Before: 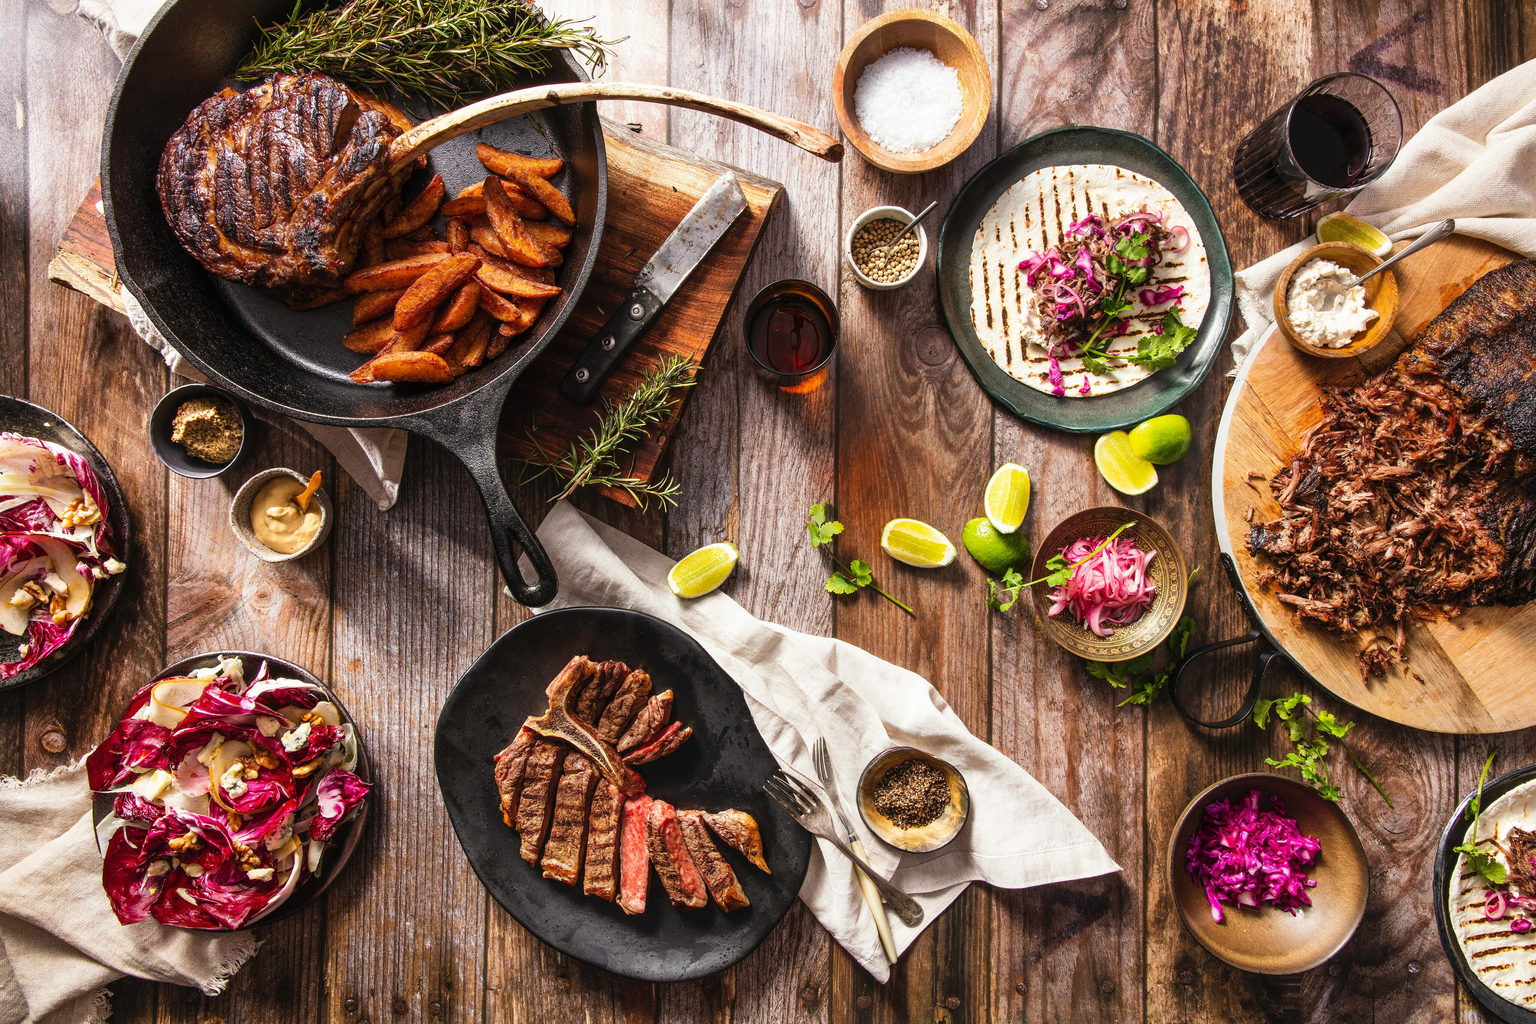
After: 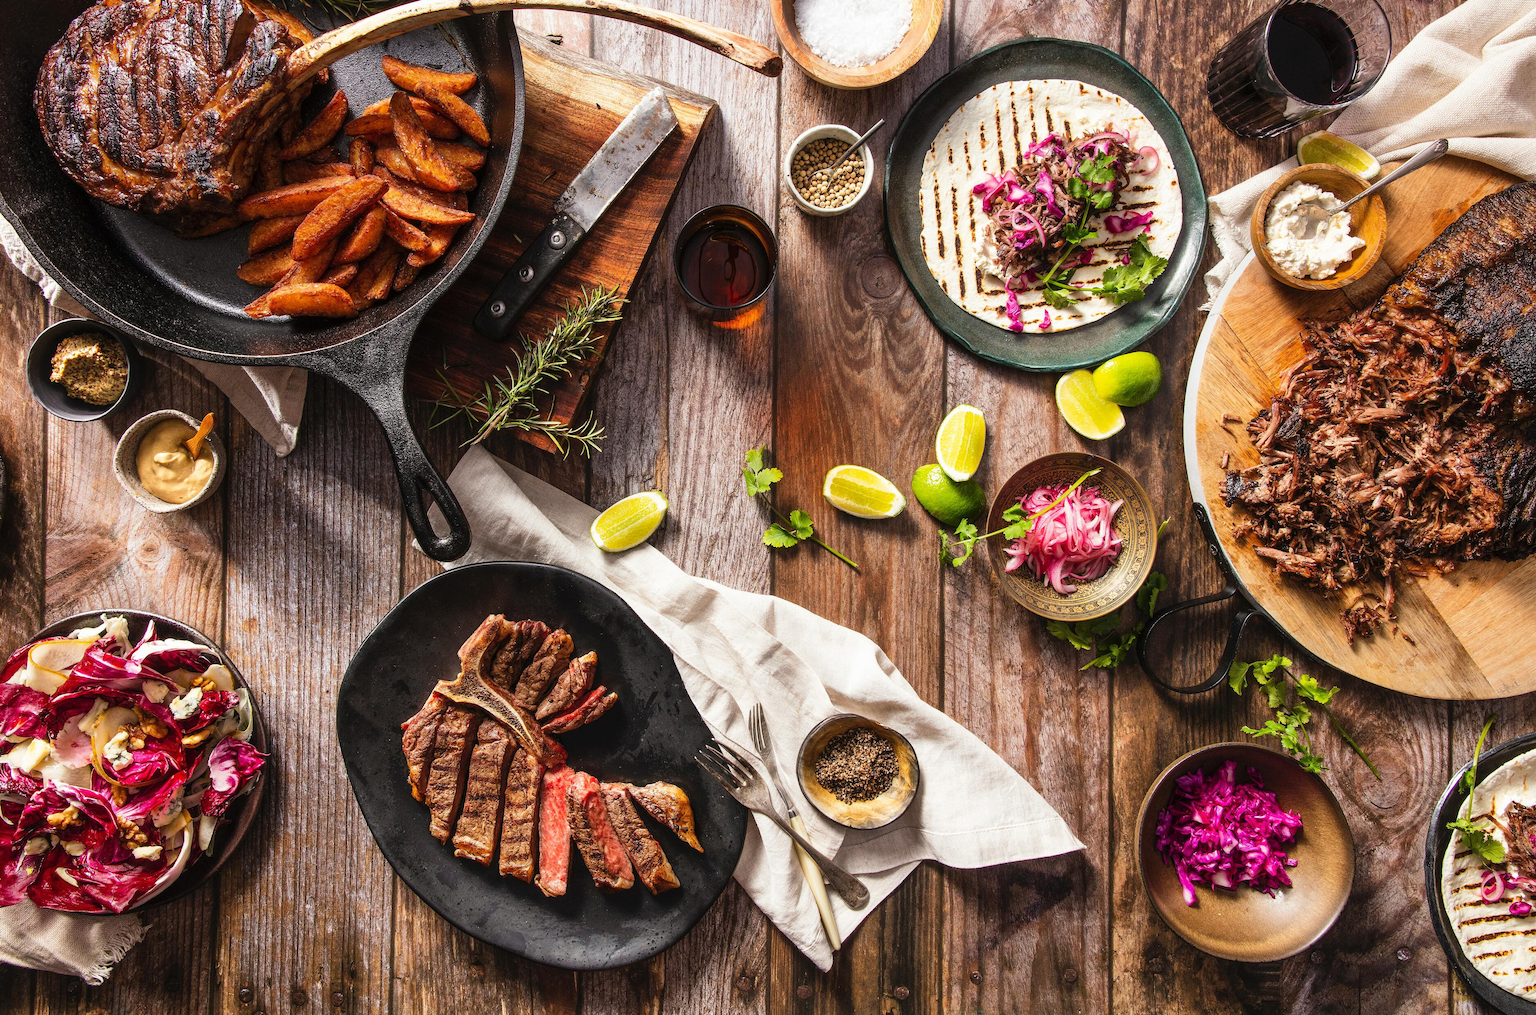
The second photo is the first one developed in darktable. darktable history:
crop and rotate: left 8.186%, top 8.992%
